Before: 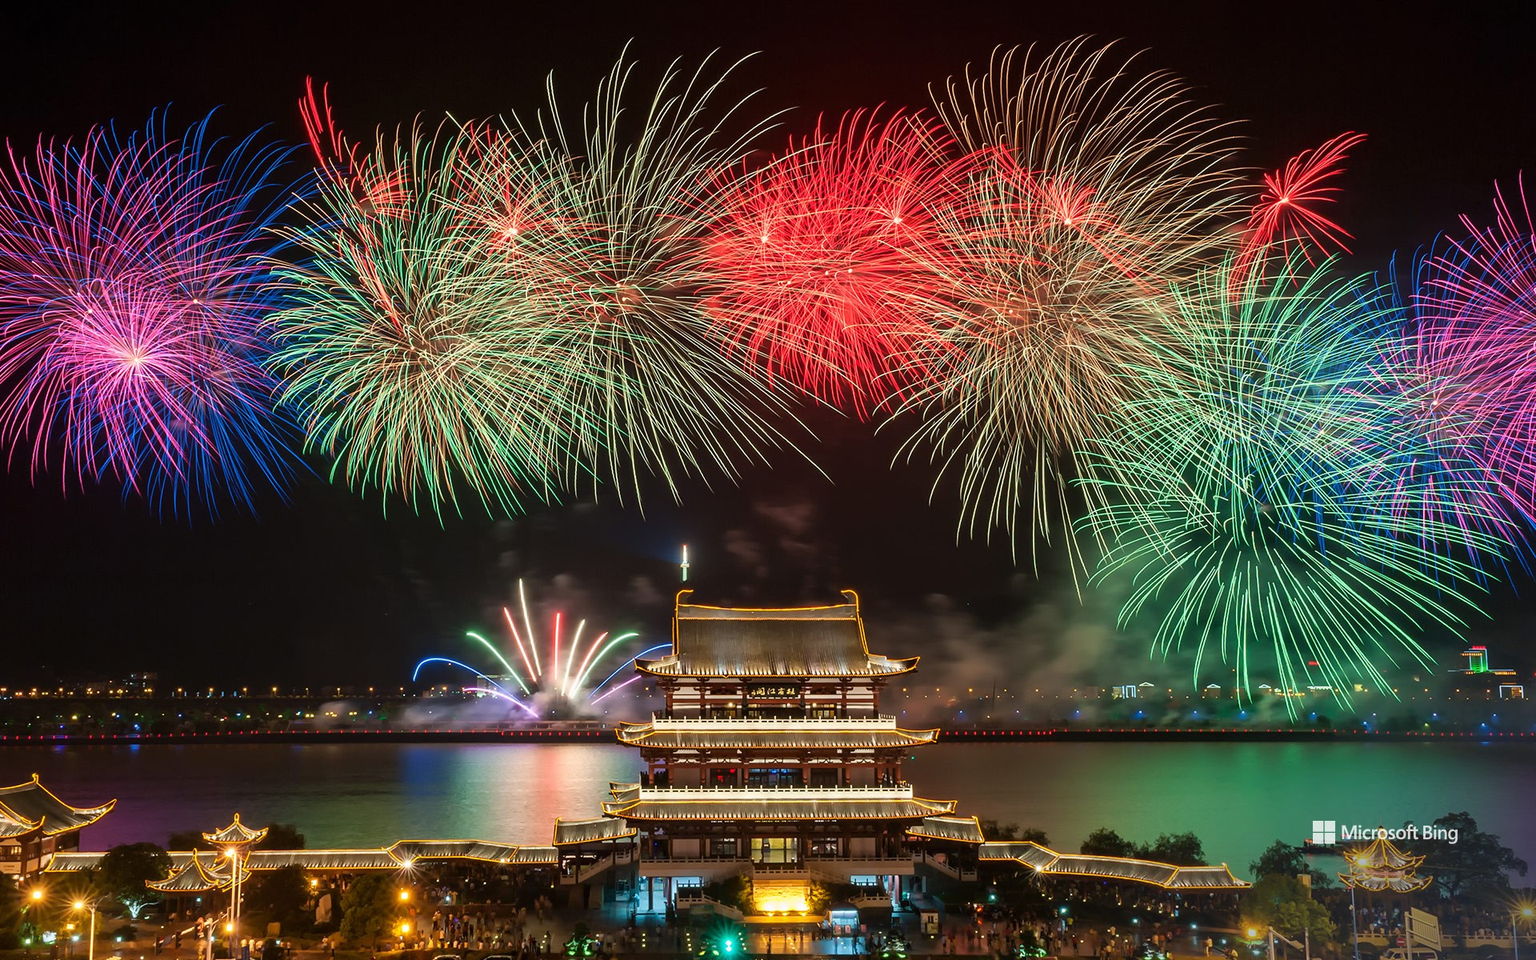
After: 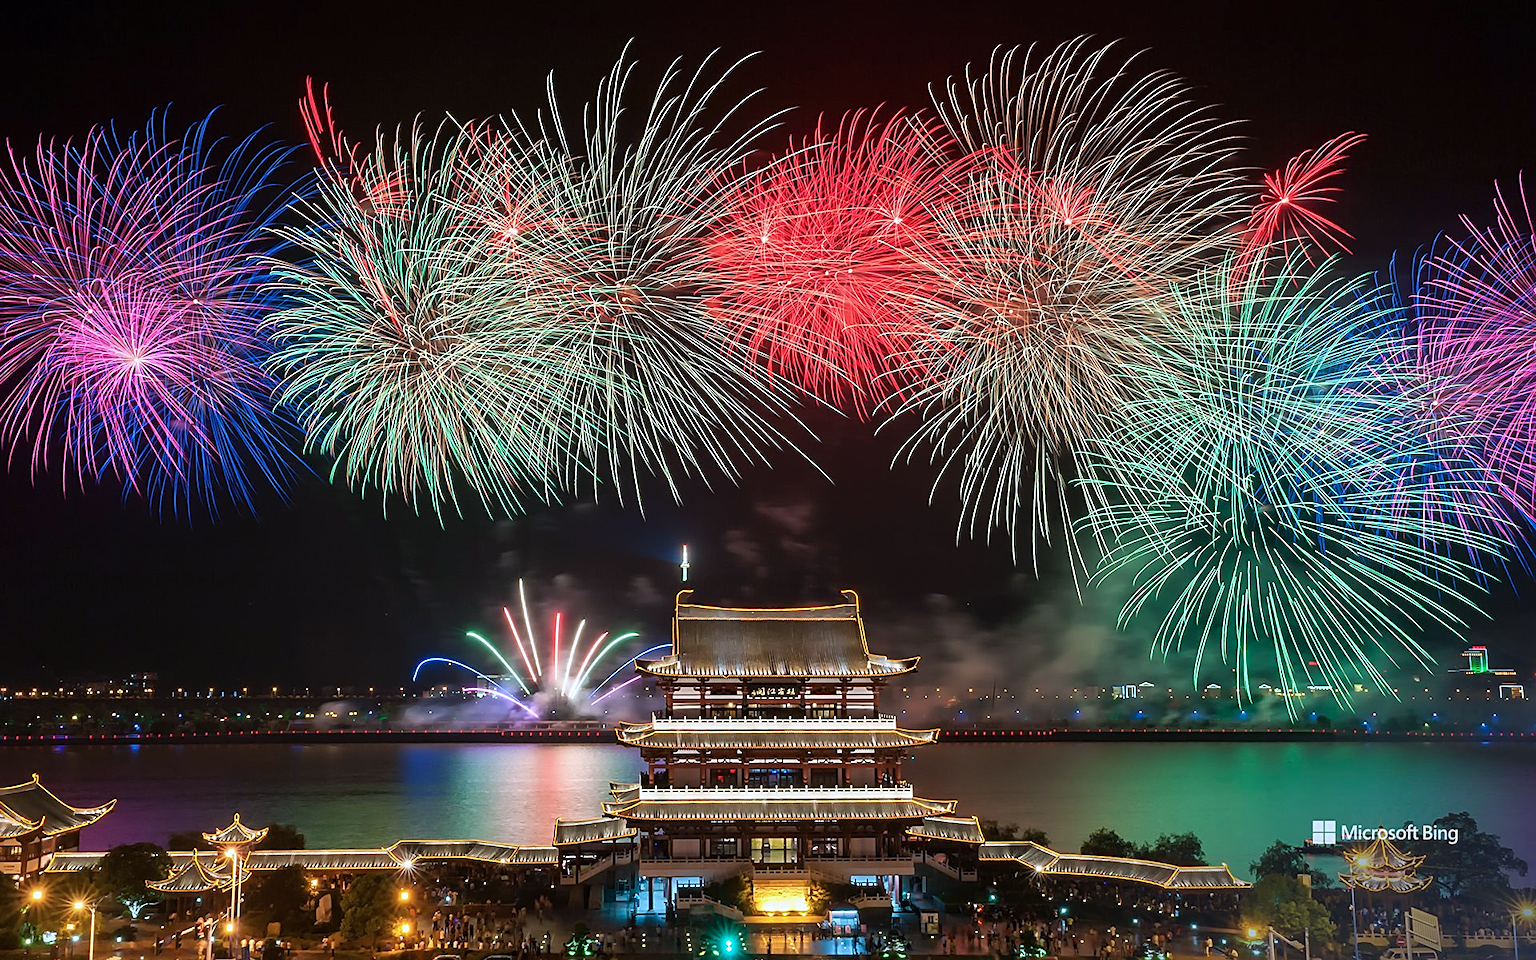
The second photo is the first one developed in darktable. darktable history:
color calibration: illuminant as shot in camera, x 0.37, y 0.382, temperature 4313.32 K
sharpen: on, module defaults
